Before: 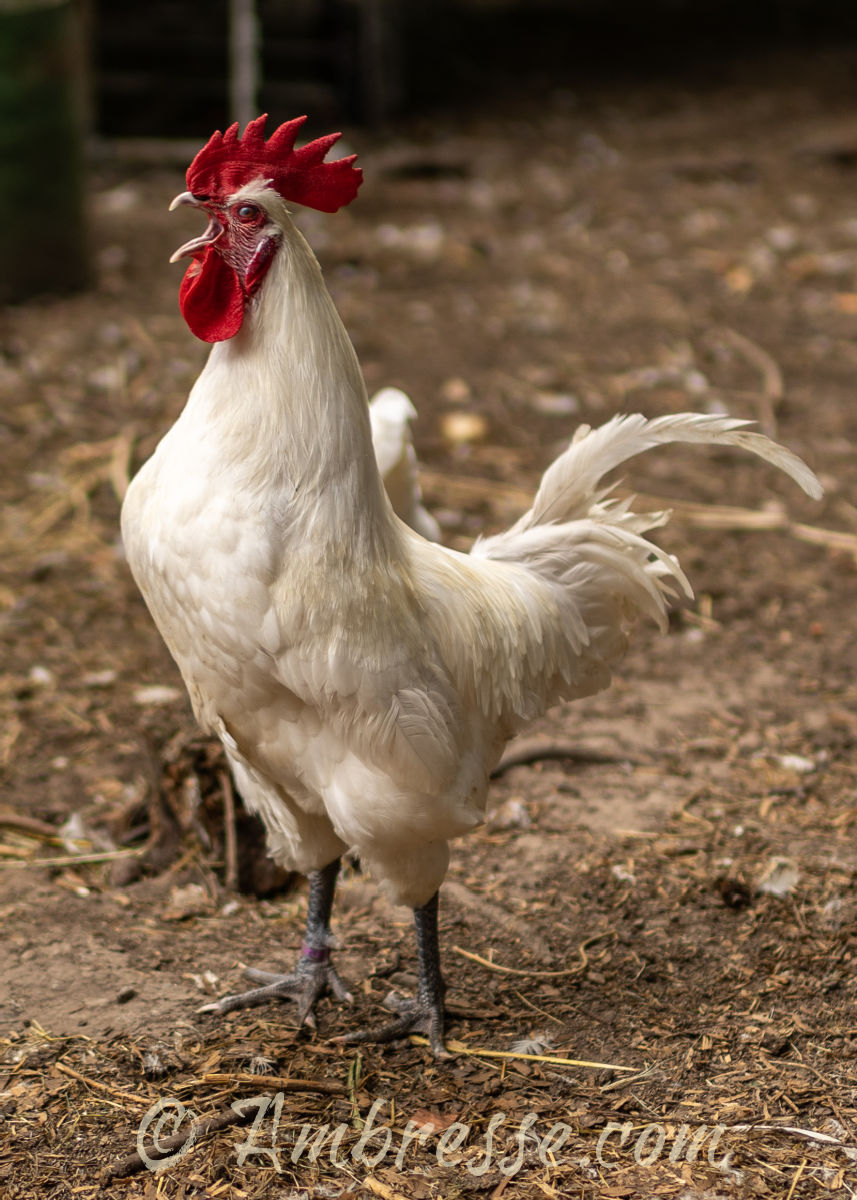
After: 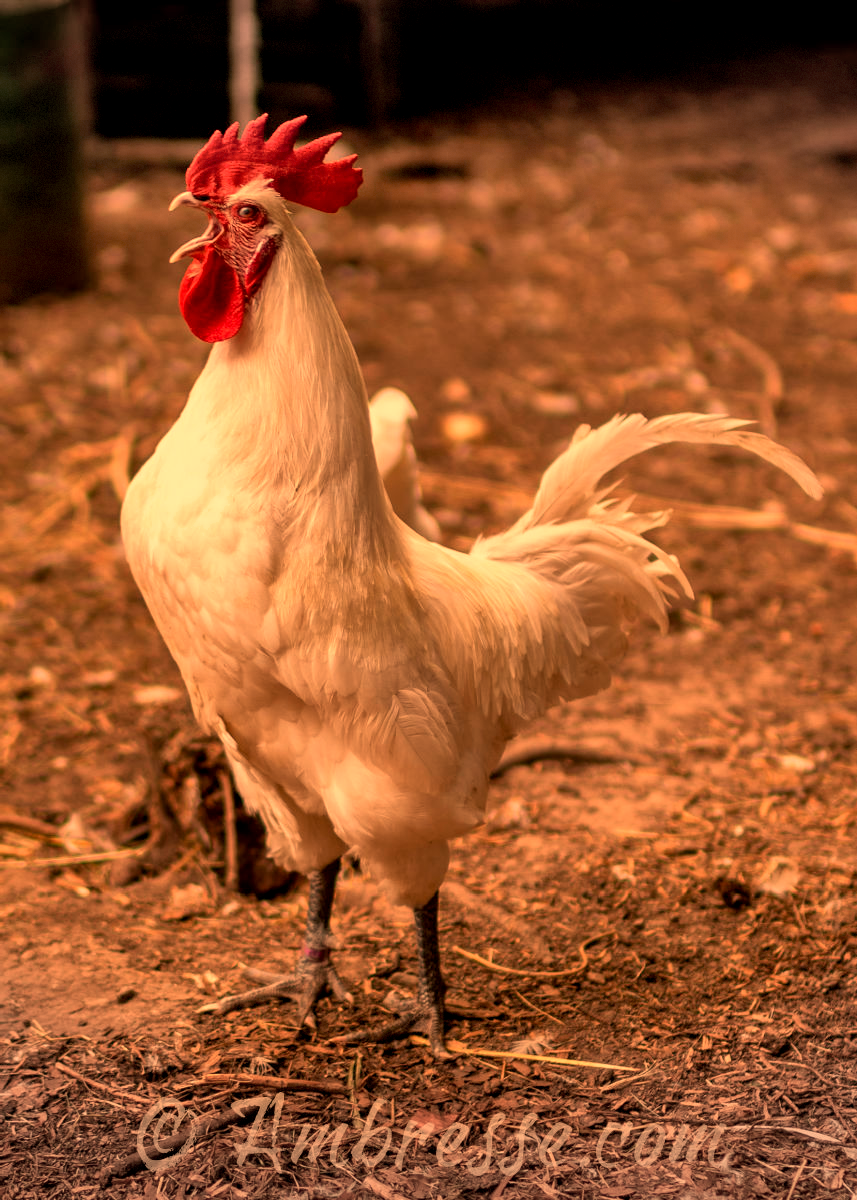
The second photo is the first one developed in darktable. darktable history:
white balance: red 1.467, blue 0.684
shadows and highlights: shadows 52.42, soften with gaussian
exposure: black level correction 0.006, exposure -0.226 EV, compensate highlight preservation false
vignetting: fall-off start 100%, brightness -0.406, saturation -0.3, width/height ratio 1.324, dithering 8-bit output, unbound false
